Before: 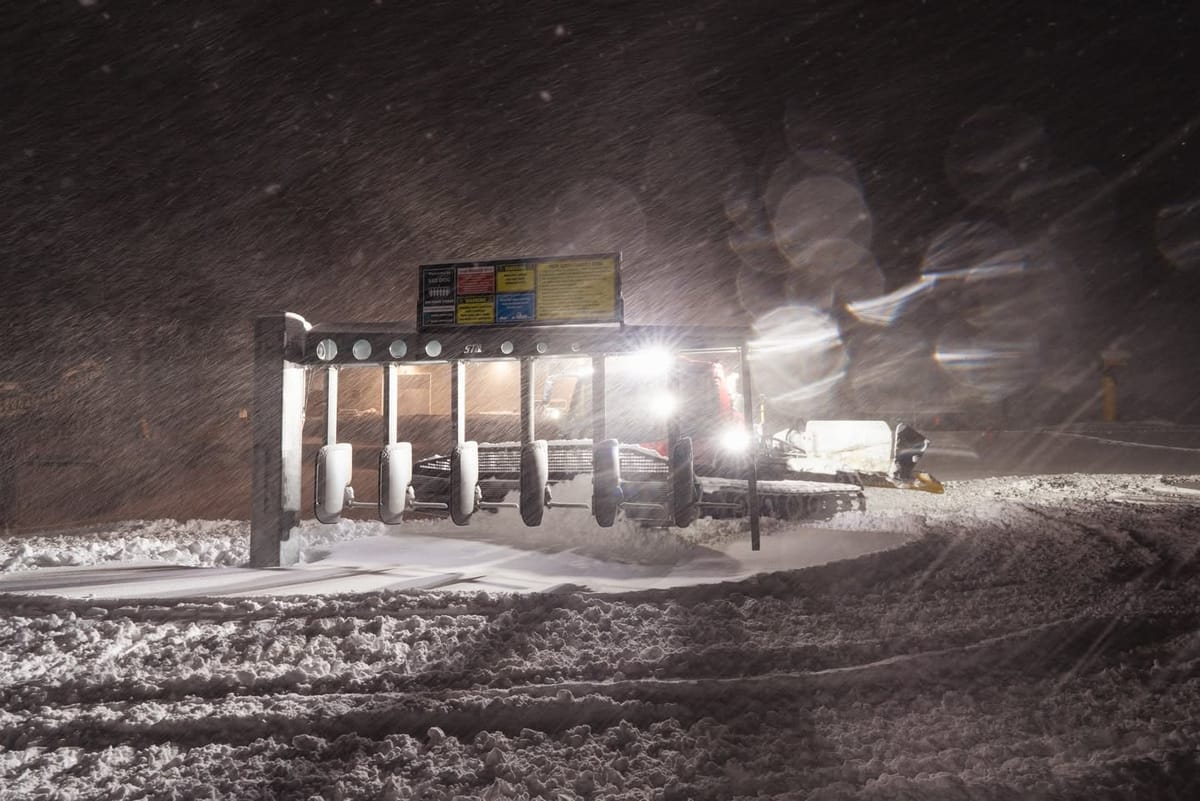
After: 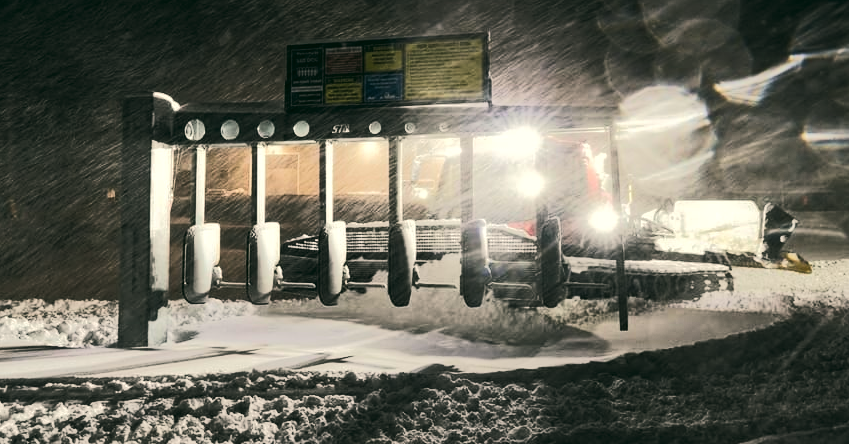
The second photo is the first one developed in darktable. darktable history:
crop: left 11.002%, top 27.537%, right 18.245%, bottom 17.001%
tone curve: curves: ch0 [(0, 0) (0.003, 0.006) (0.011, 0.006) (0.025, 0.008) (0.044, 0.014) (0.069, 0.02) (0.1, 0.025) (0.136, 0.037) (0.177, 0.053) (0.224, 0.086) (0.277, 0.13) (0.335, 0.189) (0.399, 0.253) (0.468, 0.375) (0.543, 0.521) (0.623, 0.671) (0.709, 0.789) (0.801, 0.841) (0.898, 0.889) (1, 1)], color space Lab, linked channels, preserve colors none
haze removal: compatibility mode true, adaptive false
exposure: black level correction -0.009, exposure 0.071 EV, compensate highlight preservation false
color correction: highlights a* -0.529, highlights b* 9.35, shadows a* -8.77, shadows b* 0.952
